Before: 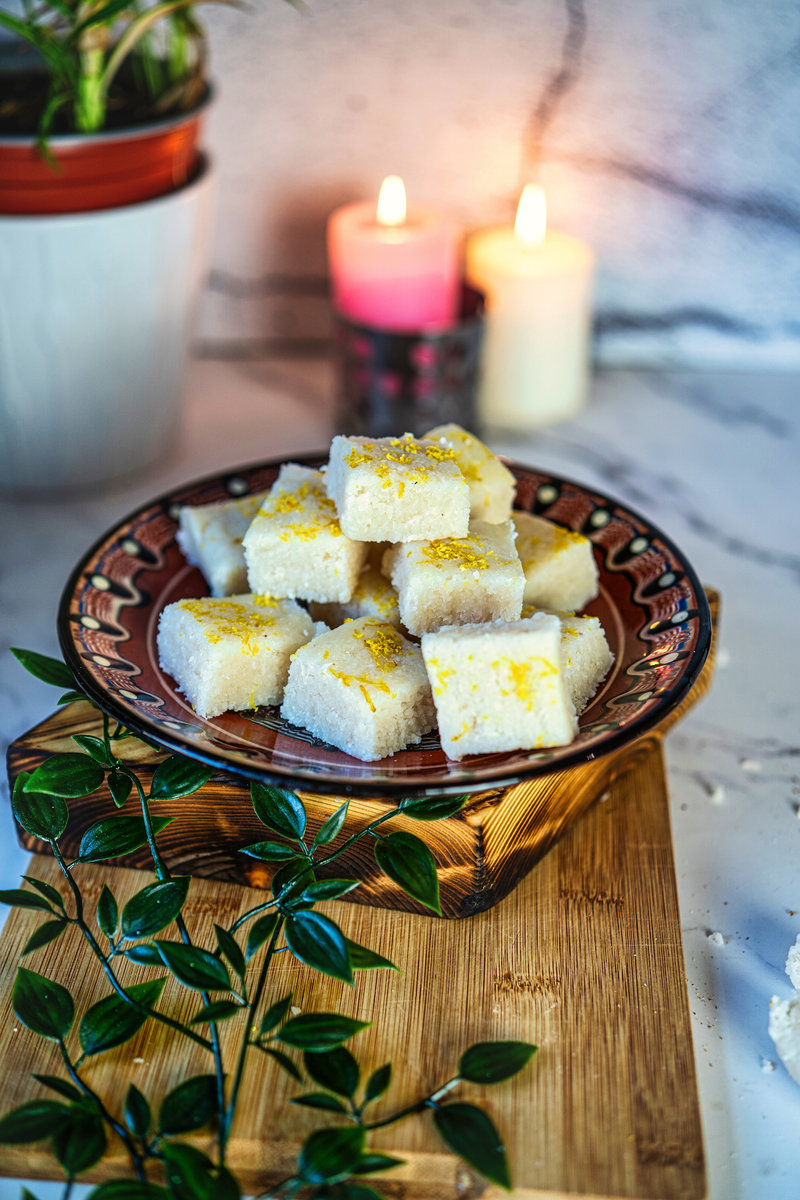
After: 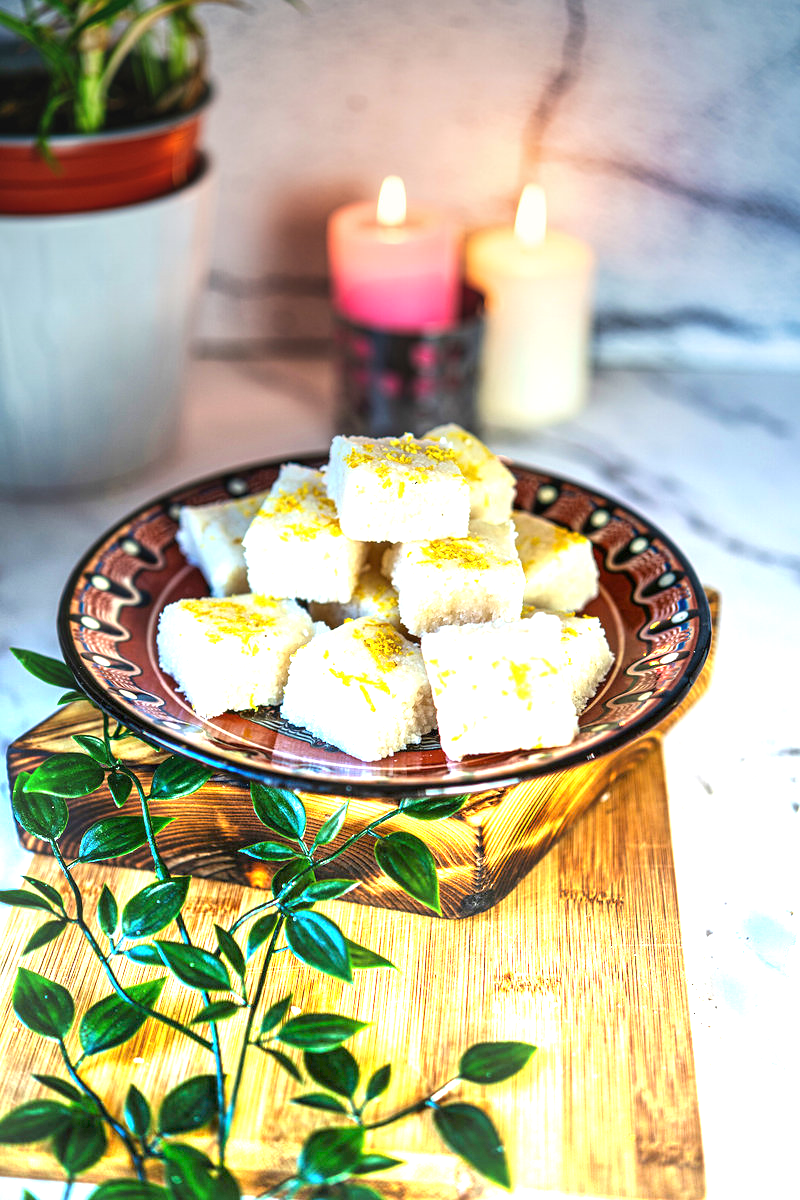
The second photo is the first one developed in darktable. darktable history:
graduated density: density -3.9 EV
